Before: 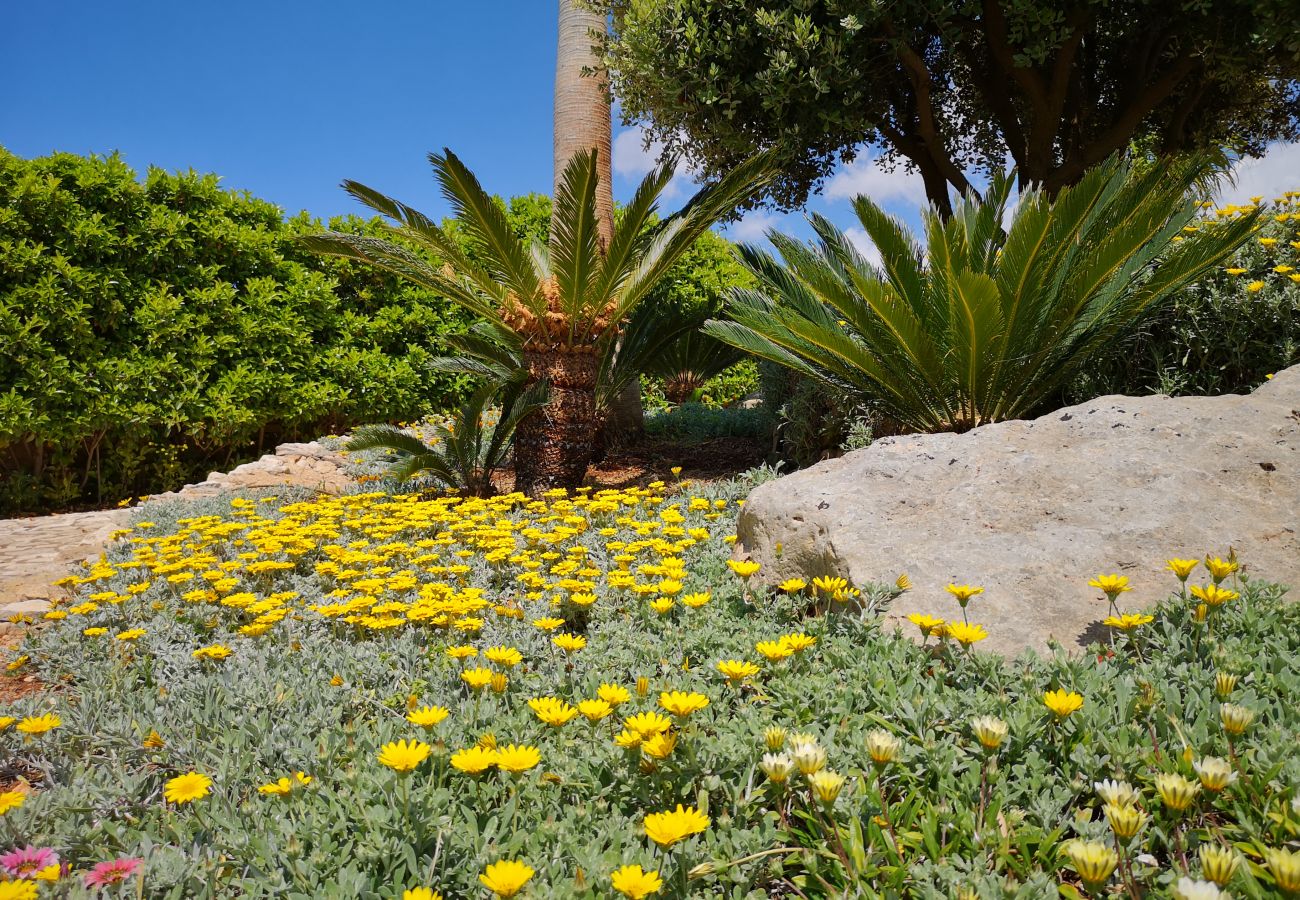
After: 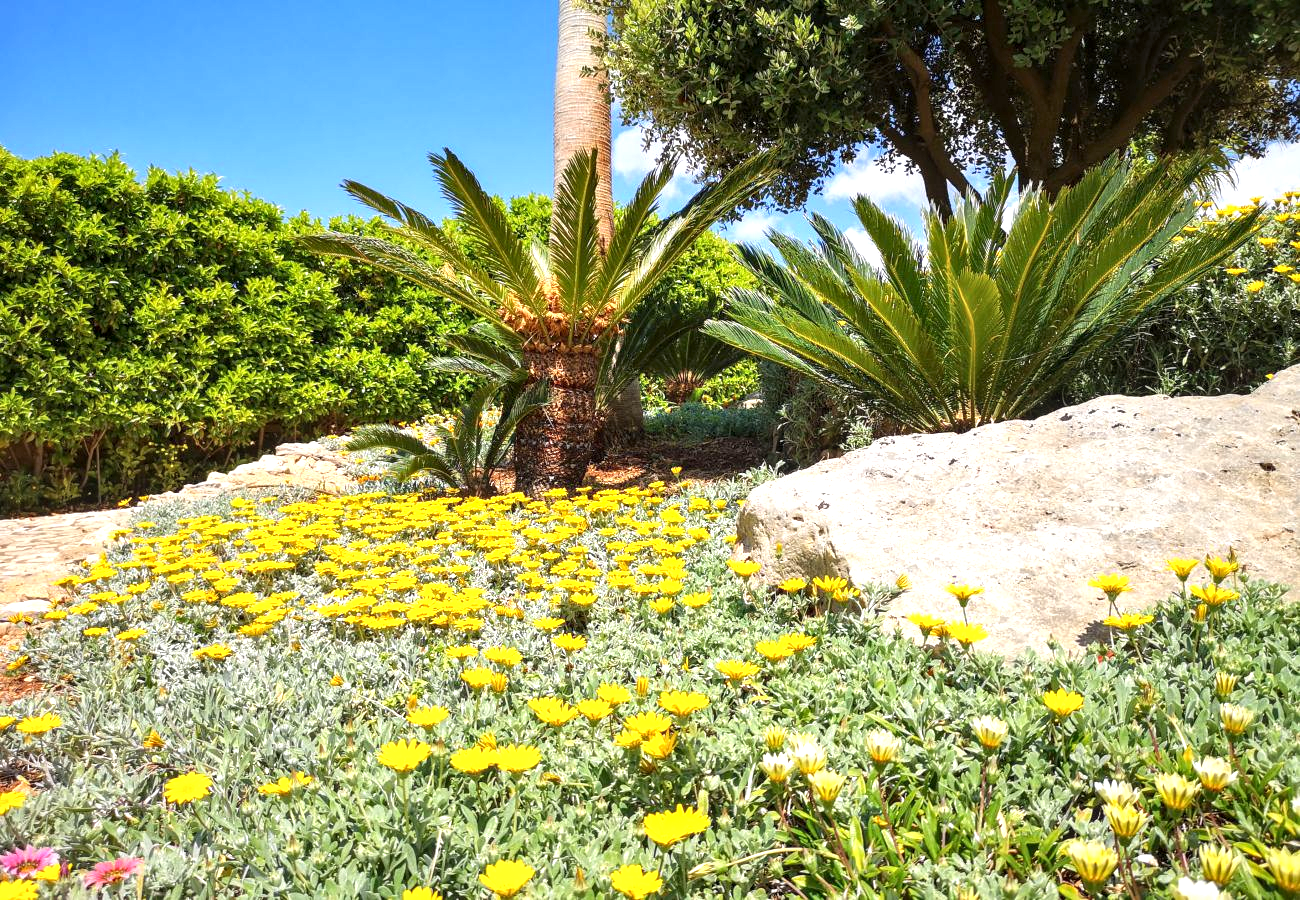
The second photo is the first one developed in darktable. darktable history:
local contrast: detail 130%
exposure: exposure 1.089 EV, compensate highlight preservation false
